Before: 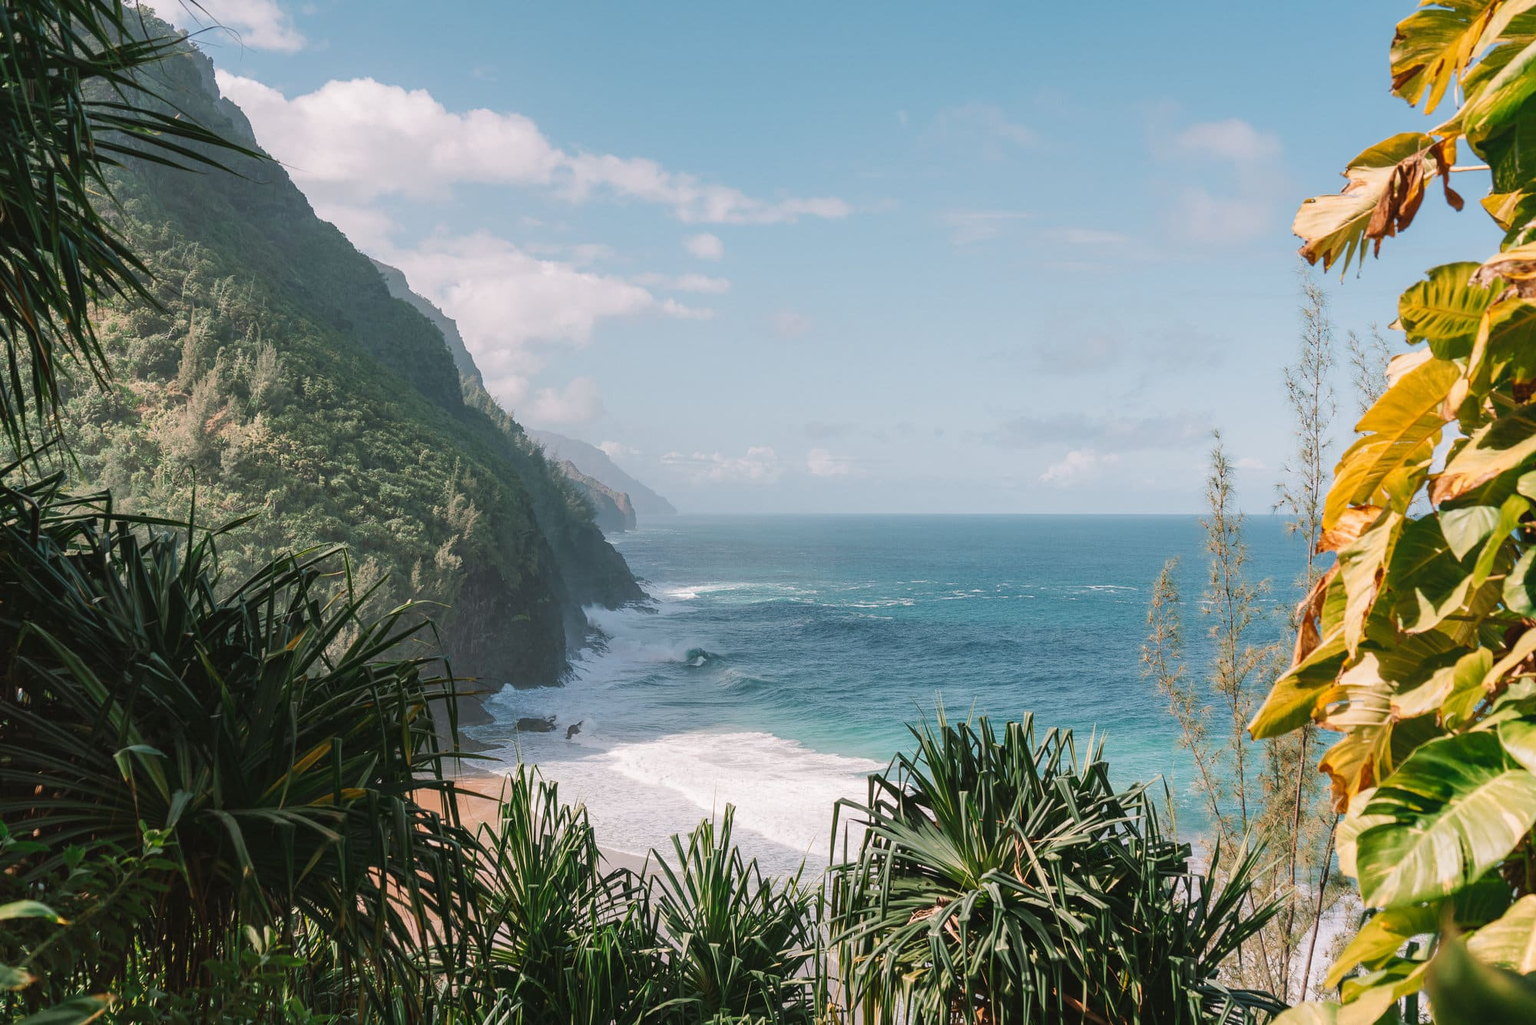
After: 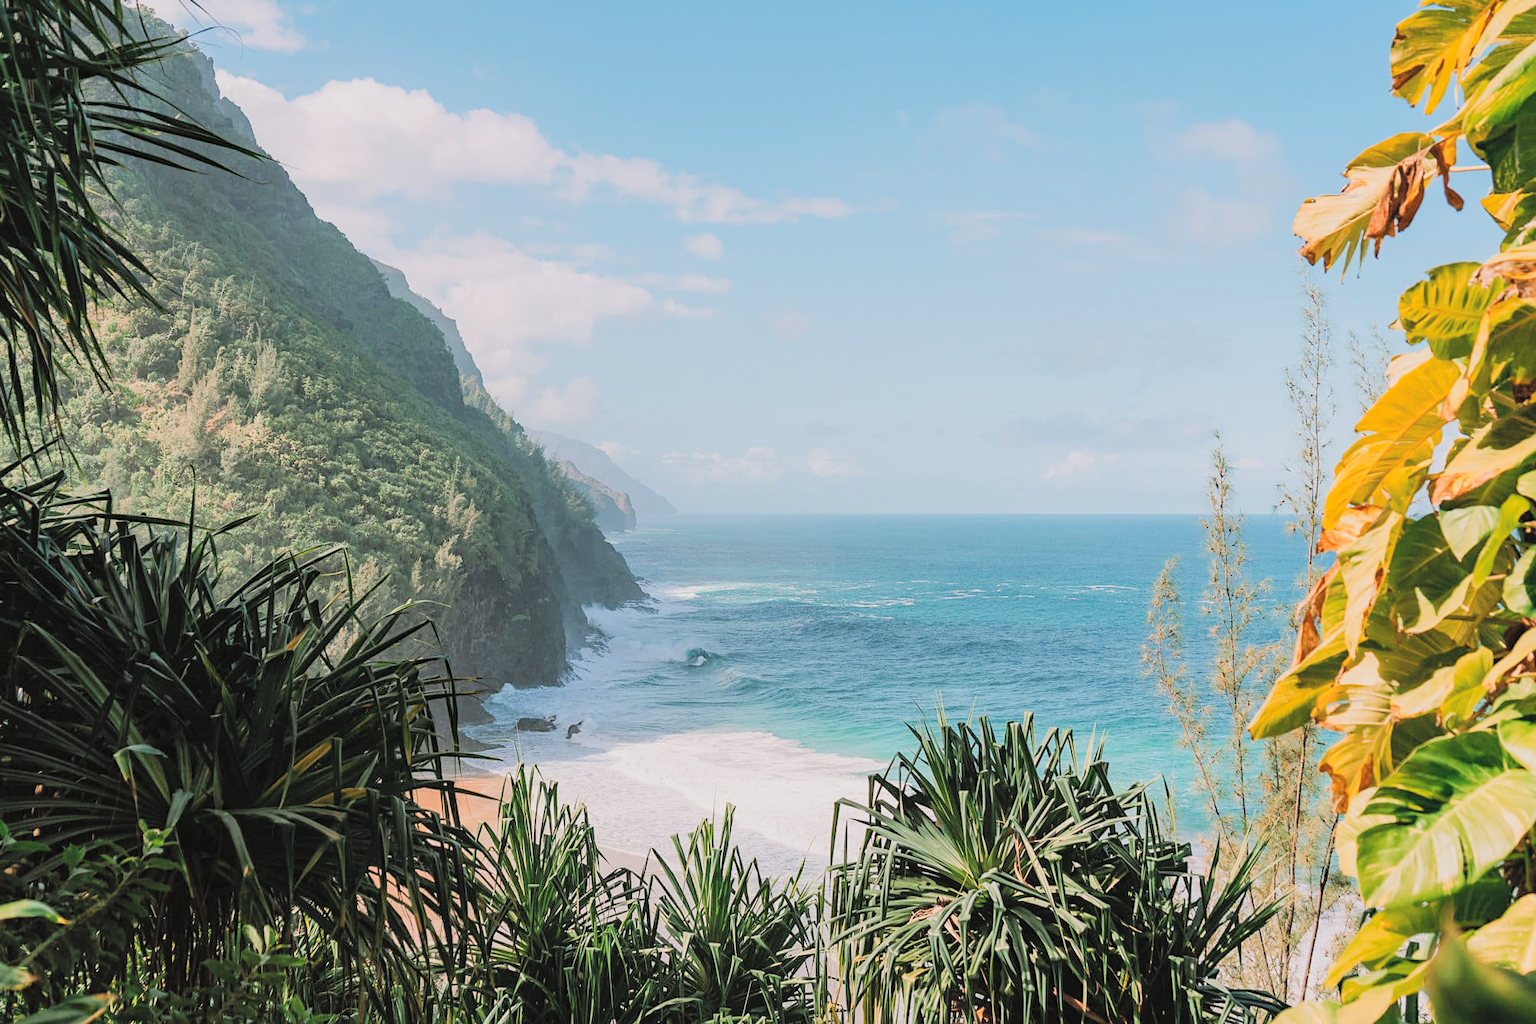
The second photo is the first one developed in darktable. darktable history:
contrast brightness saturation: contrast 0.1, brightness 0.3, saturation 0.14
sharpen: amount 0.2
filmic rgb: black relative exposure -7.65 EV, white relative exposure 4.56 EV, hardness 3.61
haze removal: compatibility mode true, adaptive false
